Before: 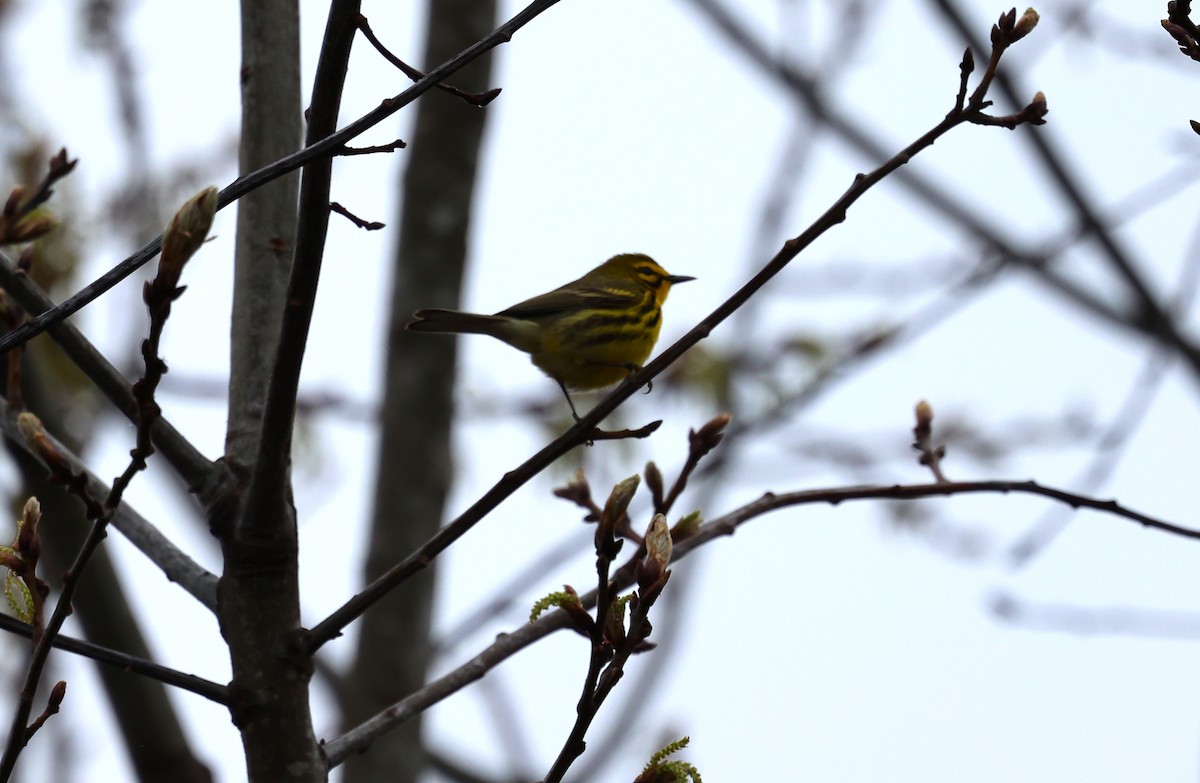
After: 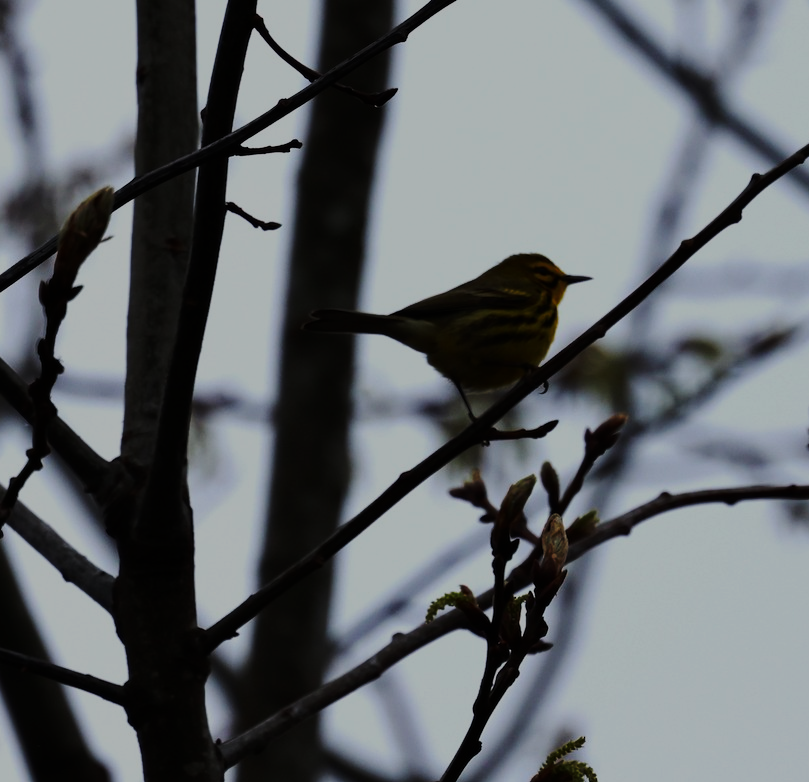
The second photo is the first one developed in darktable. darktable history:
exposure: exposure -1.996 EV, compensate exposure bias true, compensate highlight preservation false
crop and rotate: left 8.697%, right 23.87%
base curve: curves: ch0 [(0, 0) (0.04, 0.03) (0.133, 0.232) (0.448, 0.748) (0.843, 0.968) (1, 1)], preserve colors none
